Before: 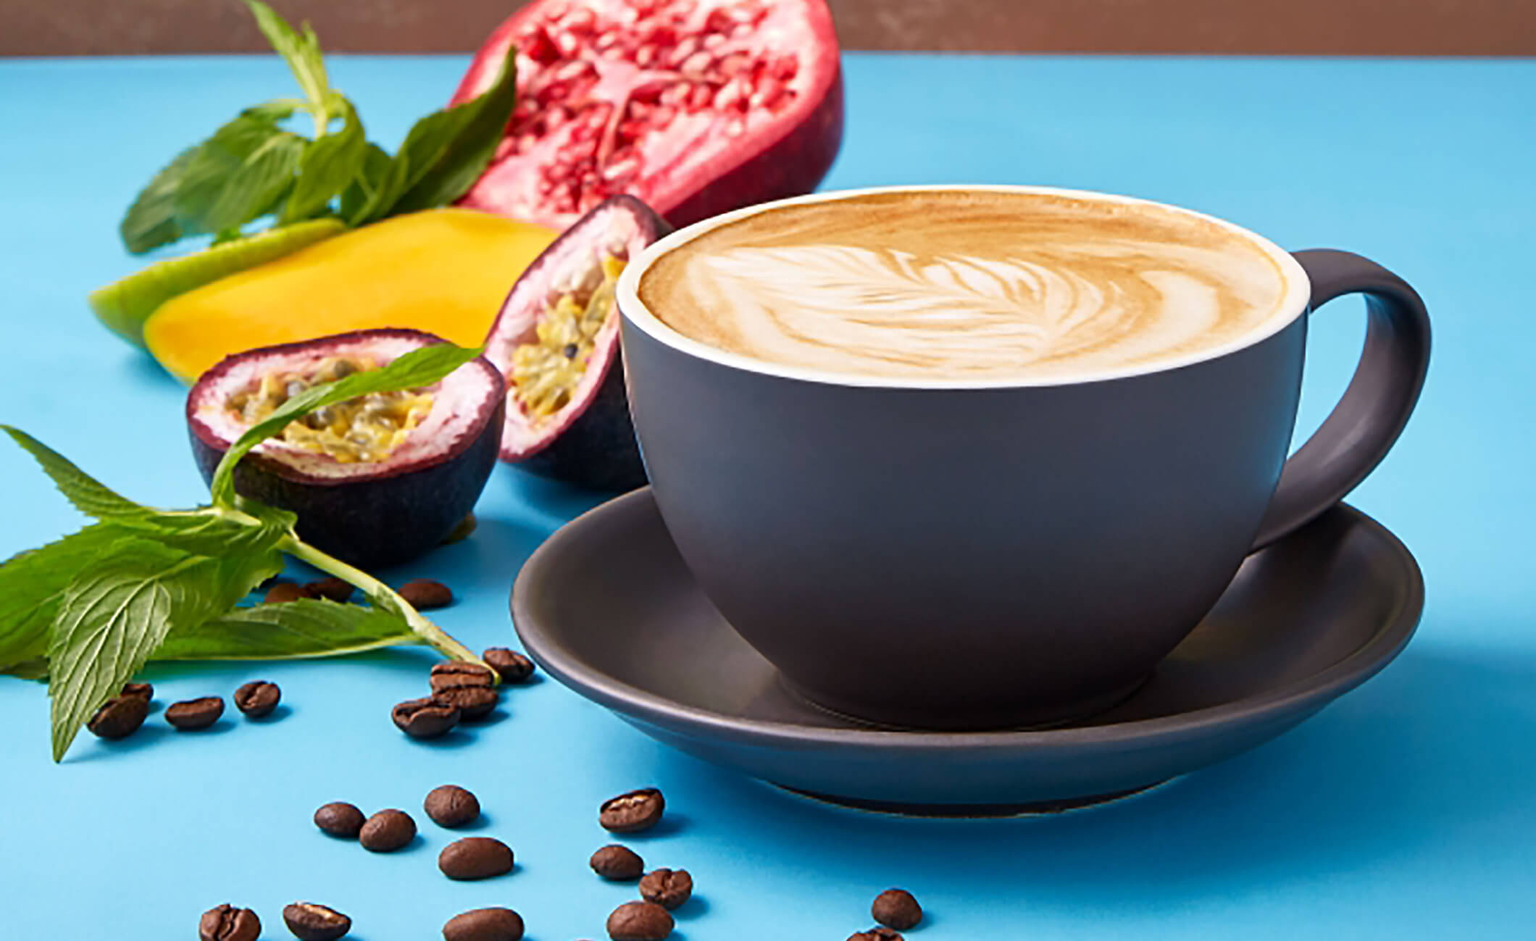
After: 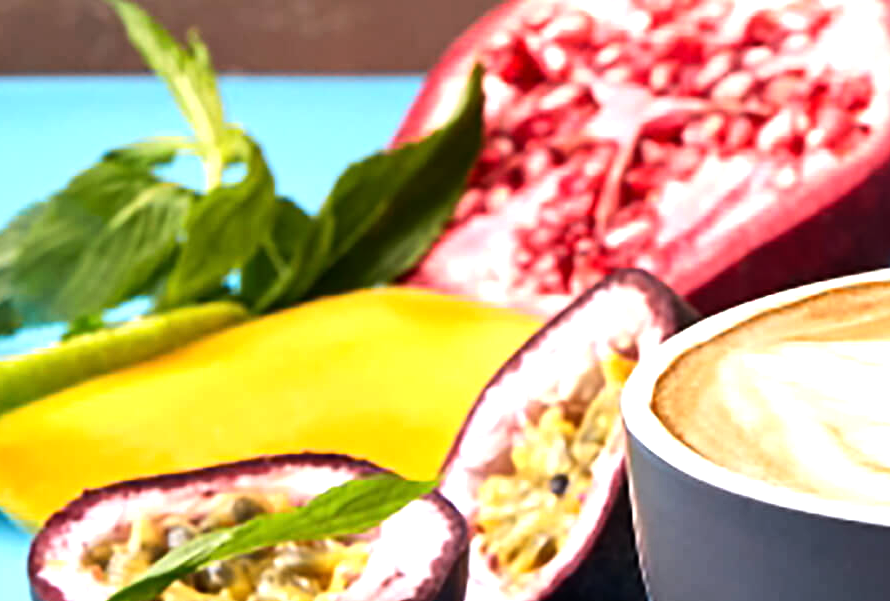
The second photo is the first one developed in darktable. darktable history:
crop and rotate: left 10.817%, top 0.062%, right 47.194%, bottom 53.626%
tone equalizer: -8 EV -0.75 EV, -7 EV -0.7 EV, -6 EV -0.6 EV, -5 EV -0.4 EV, -3 EV 0.4 EV, -2 EV 0.6 EV, -1 EV 0.7 EV, +0 EV 0.75 EV, edges refinement/feathering 500, mask exposure compensation -1.57 EV, preserve details no
